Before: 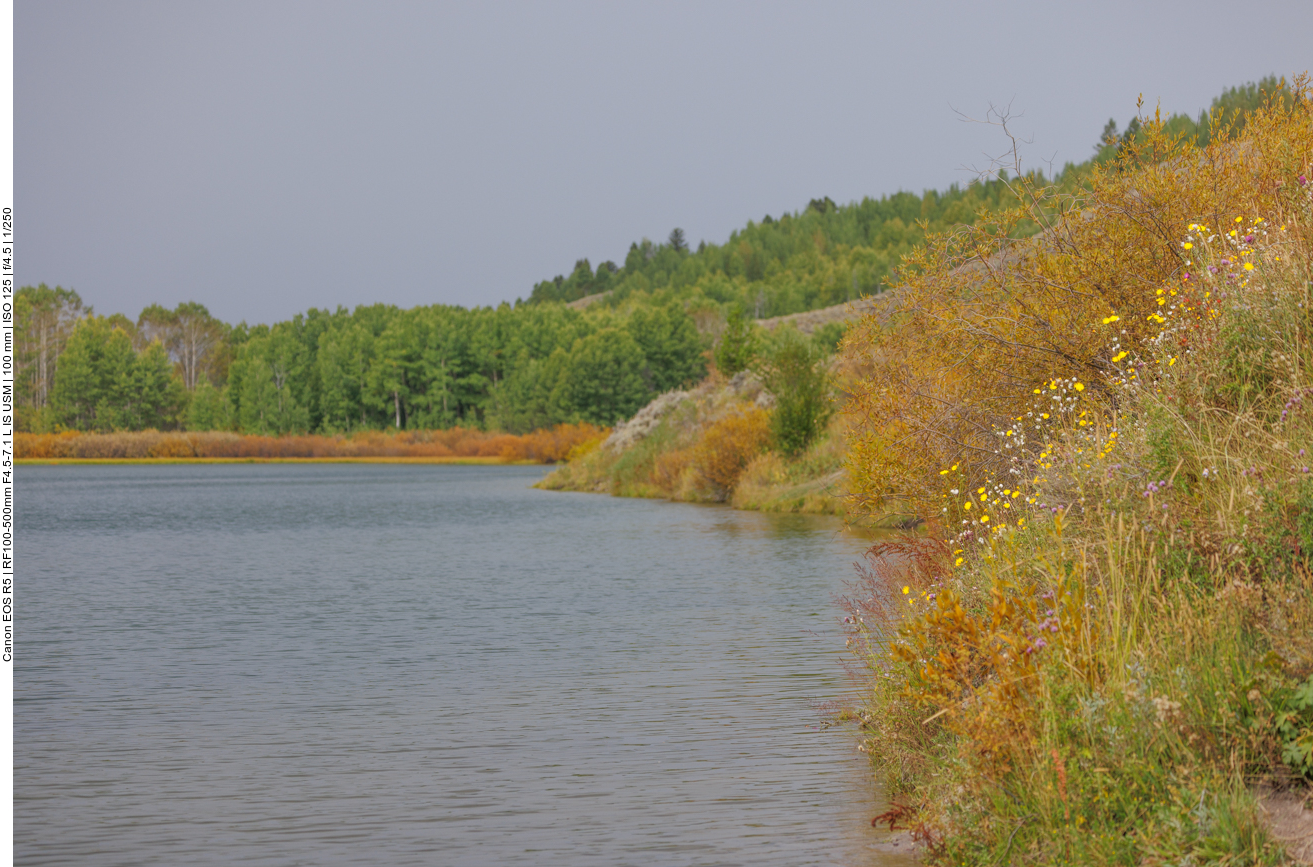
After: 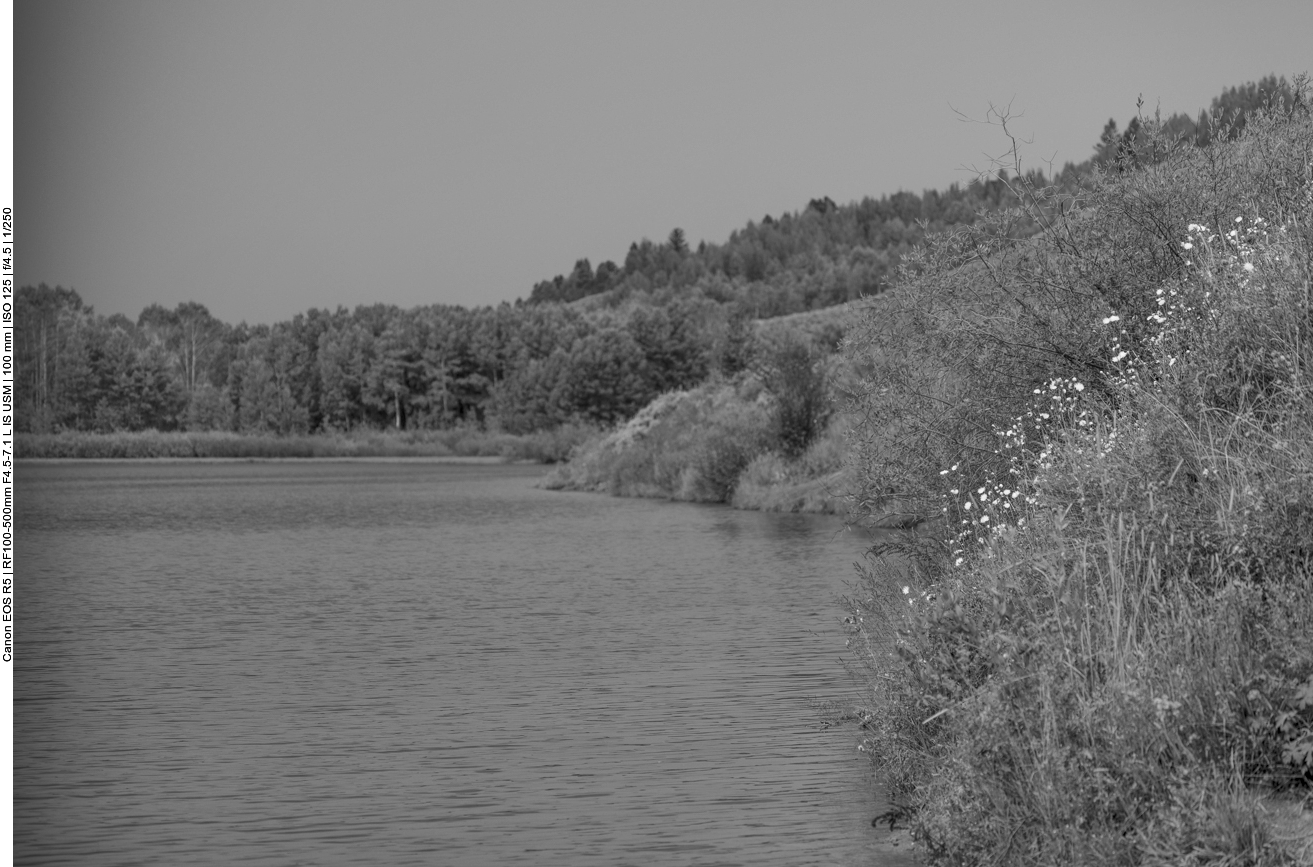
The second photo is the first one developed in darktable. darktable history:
exposure: black level correction 0.011, compensate highlight preservation false
monochrome: on, module defaults
contrast brightness saturation: contrast 0.07, brightness -0.14, saturation 0.11
shadows and highlights: radius 171.16, shadows 27, white point adjustment 3.13, highlights -67.95, soften with gaussian
